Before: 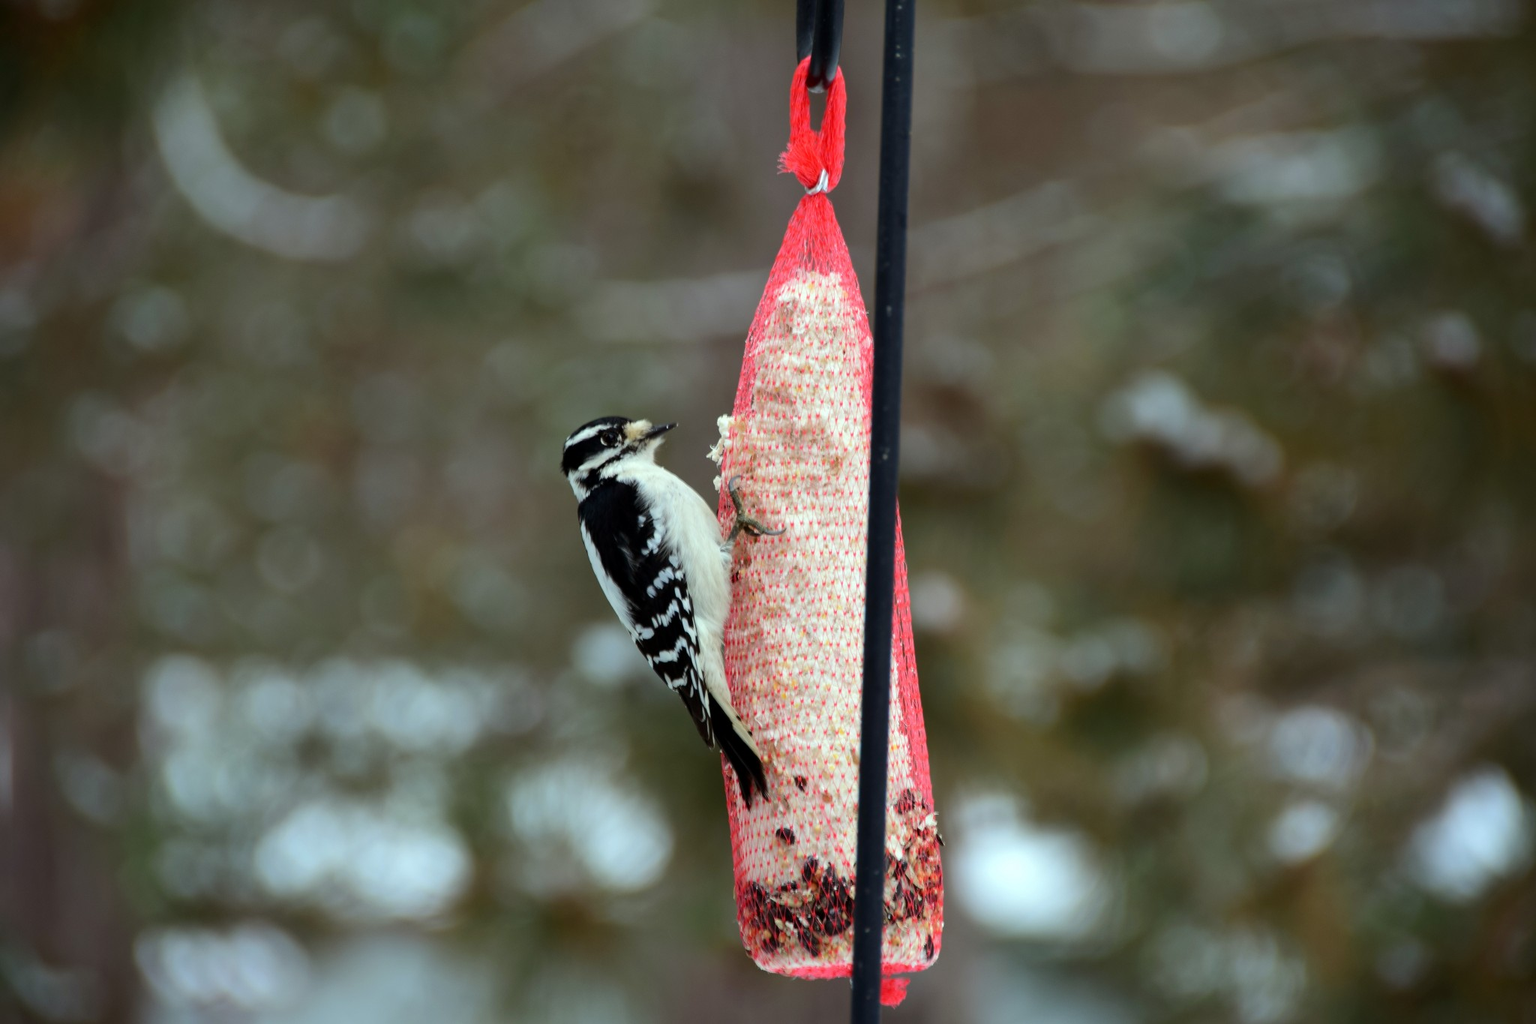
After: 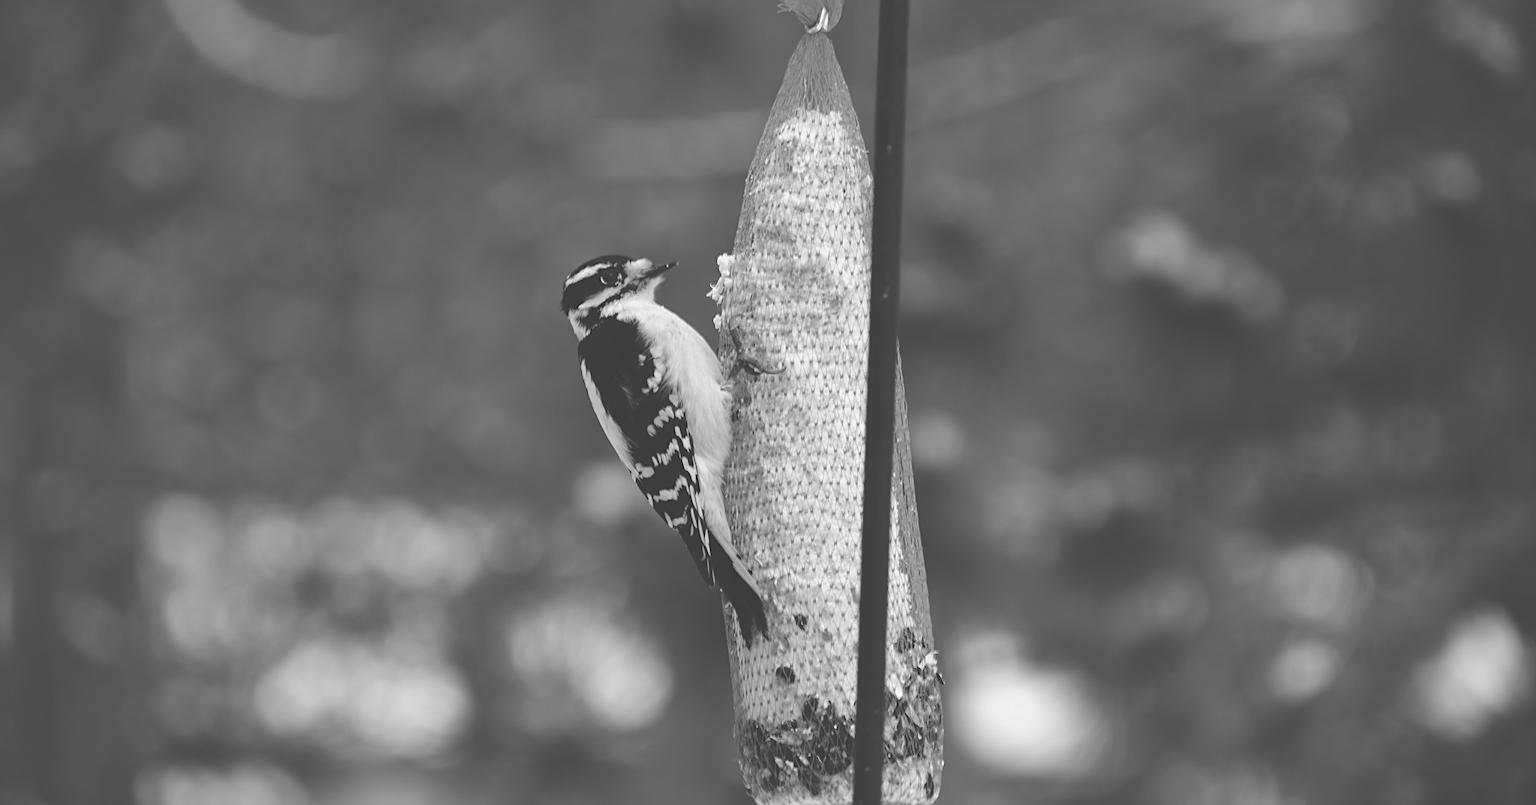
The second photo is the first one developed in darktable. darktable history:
monochrome: on, module defaults
white balance: red 0.931, blue 1.11
tone curve: curves: ch0 [(0, 0) (0.059, 0.027) (0.162, 0.125) (0.304, 0.279) (0.547, 0.532) (0.828, 0.815) (1, 0.983)]; ch1 [(0, 0) (0.23, 0.166) (0.34, 0.308) (0.371, 0.337) (0.429, 0.411) (0.477, 0.462) (0.499, 0.498) (0.529, 0.537) (0.559, 0.582) (0.743, 0.798) (1, 1)]; ch2 [(0, 0) (0.431, 0.414) (0.498, 0.503) (0.524, 0.528) (0.568, 0.546) (0.6, 0.597) (0.634, 0.645) (0.728, 0.742) (1, 1)], color space Lab, independent channels, preserve colors none
color balance rgb: perceptual saturation grading › global saturation 25%, global vibrance 20%
sharpen: on, module defaults
exposure: black level correction -0.062, exposure -0.05 EV, compensate highlight preservation false
crop and rotate: top 15.774%, bottom 5.506%
color correction: saturation 0.57
